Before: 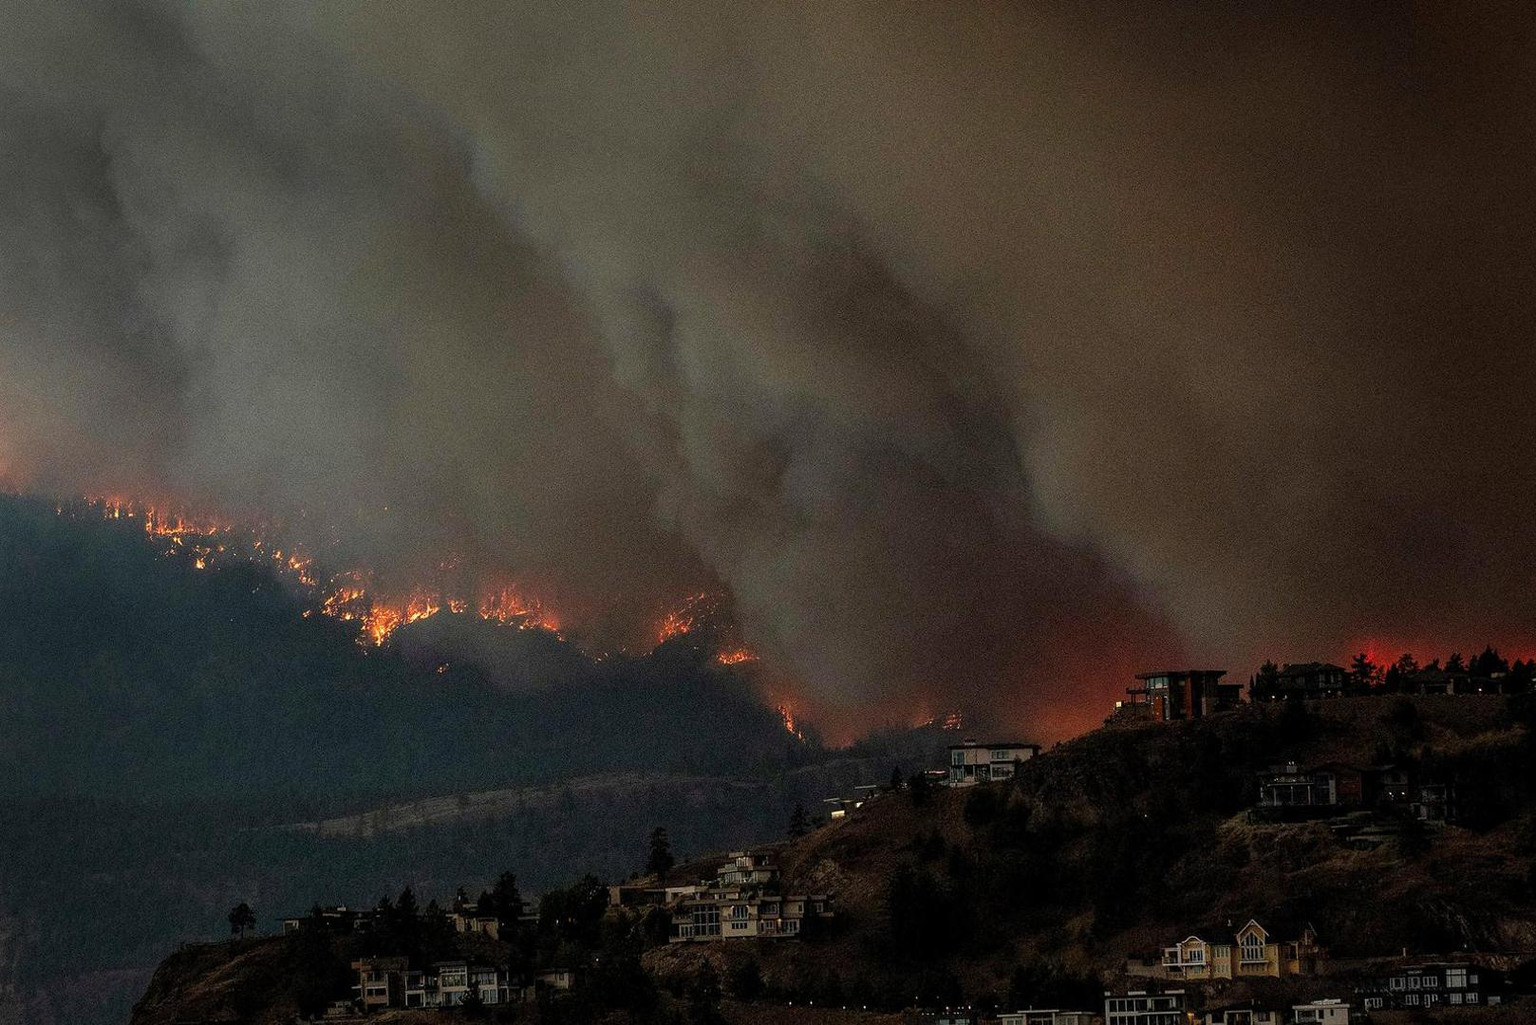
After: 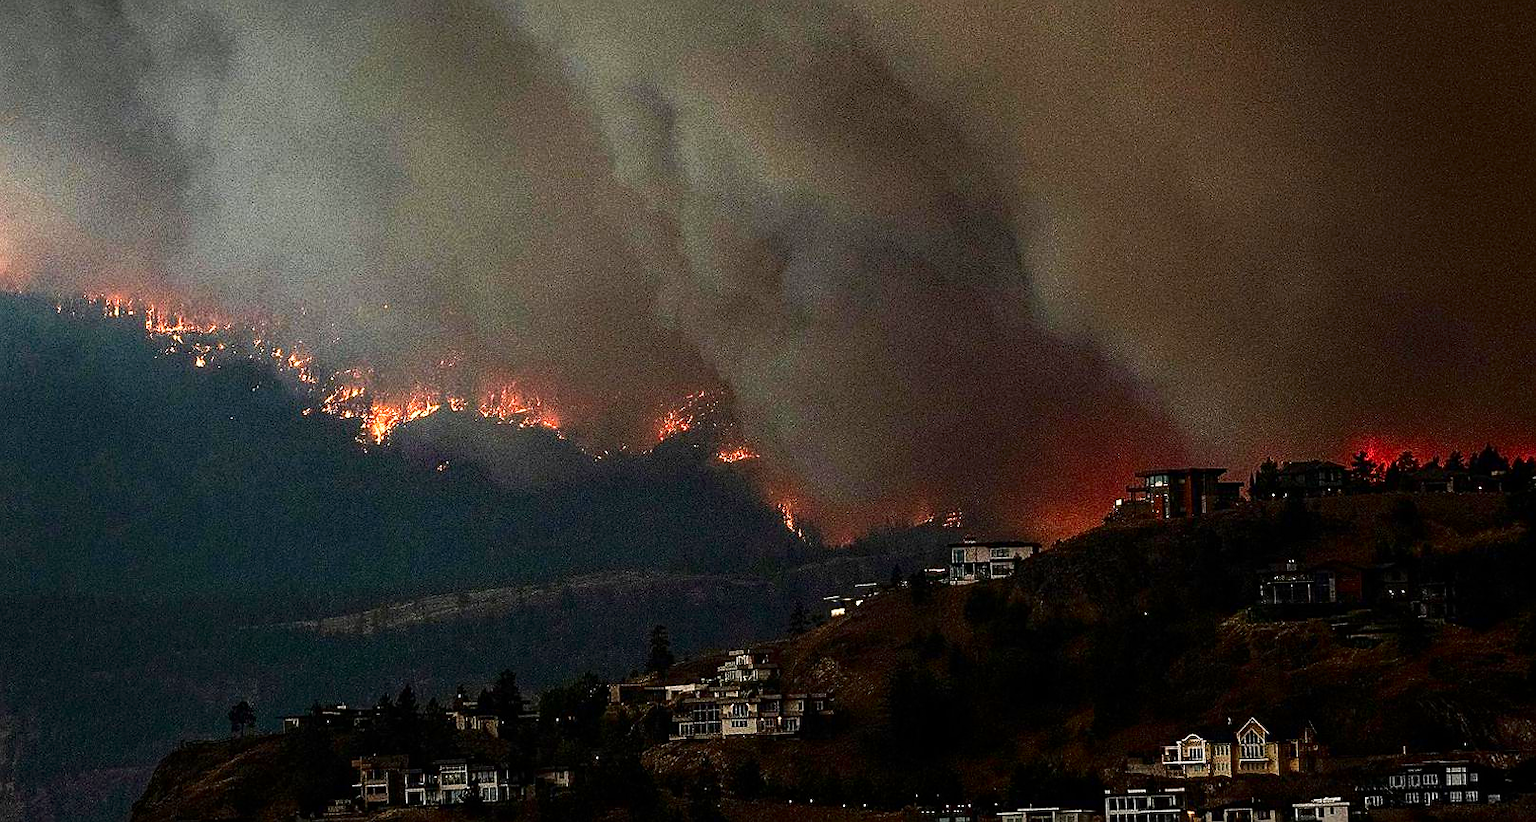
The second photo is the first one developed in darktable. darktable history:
sharpen: on, module defaults
shadows and highlights: shadows -63.03, white point adjustment -5.15, highlights 60.62
exposure: black level correction 0, exposure 1.001 EV, compensate highlight preservation false
tone curve: curves: ch0 [(0, 0) (0.003, 0.003) (0.011, 0.011) (0.025, 0.024) (0.044, 0.043) (0.069, 0.068) (0.1, 0.097) (0.136, 0.132) (0.177, 0.173) (0.224, 0.219) (0.277, 0.27) (0.335, 0.327) (0.399, 0.389) (0.468, 0.457) (0.543, 0.549) (0.623, 0.628) (0.709, 0.713) (0.801, 0.803) (0.898, 0.899) (1, 1)], color space Lab, linked channels, preserve colors none
crop and rotate: top 19.754%
haze removal: strength 0.301, distance 0.247, compatibility mode true, adaptive false
